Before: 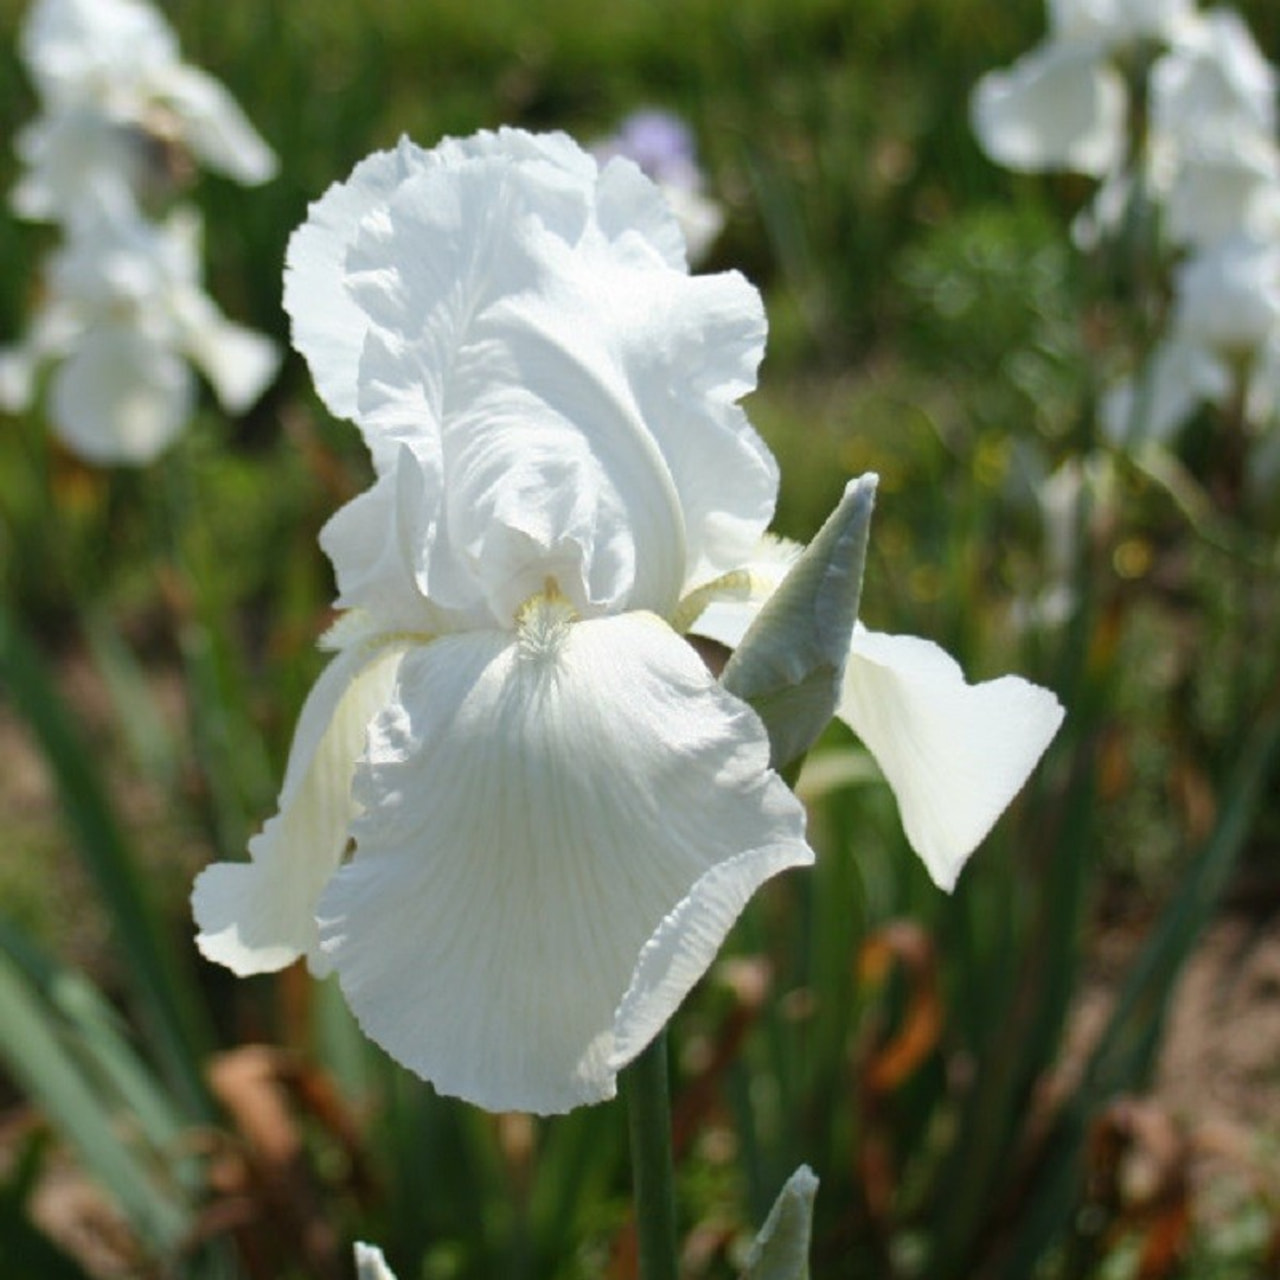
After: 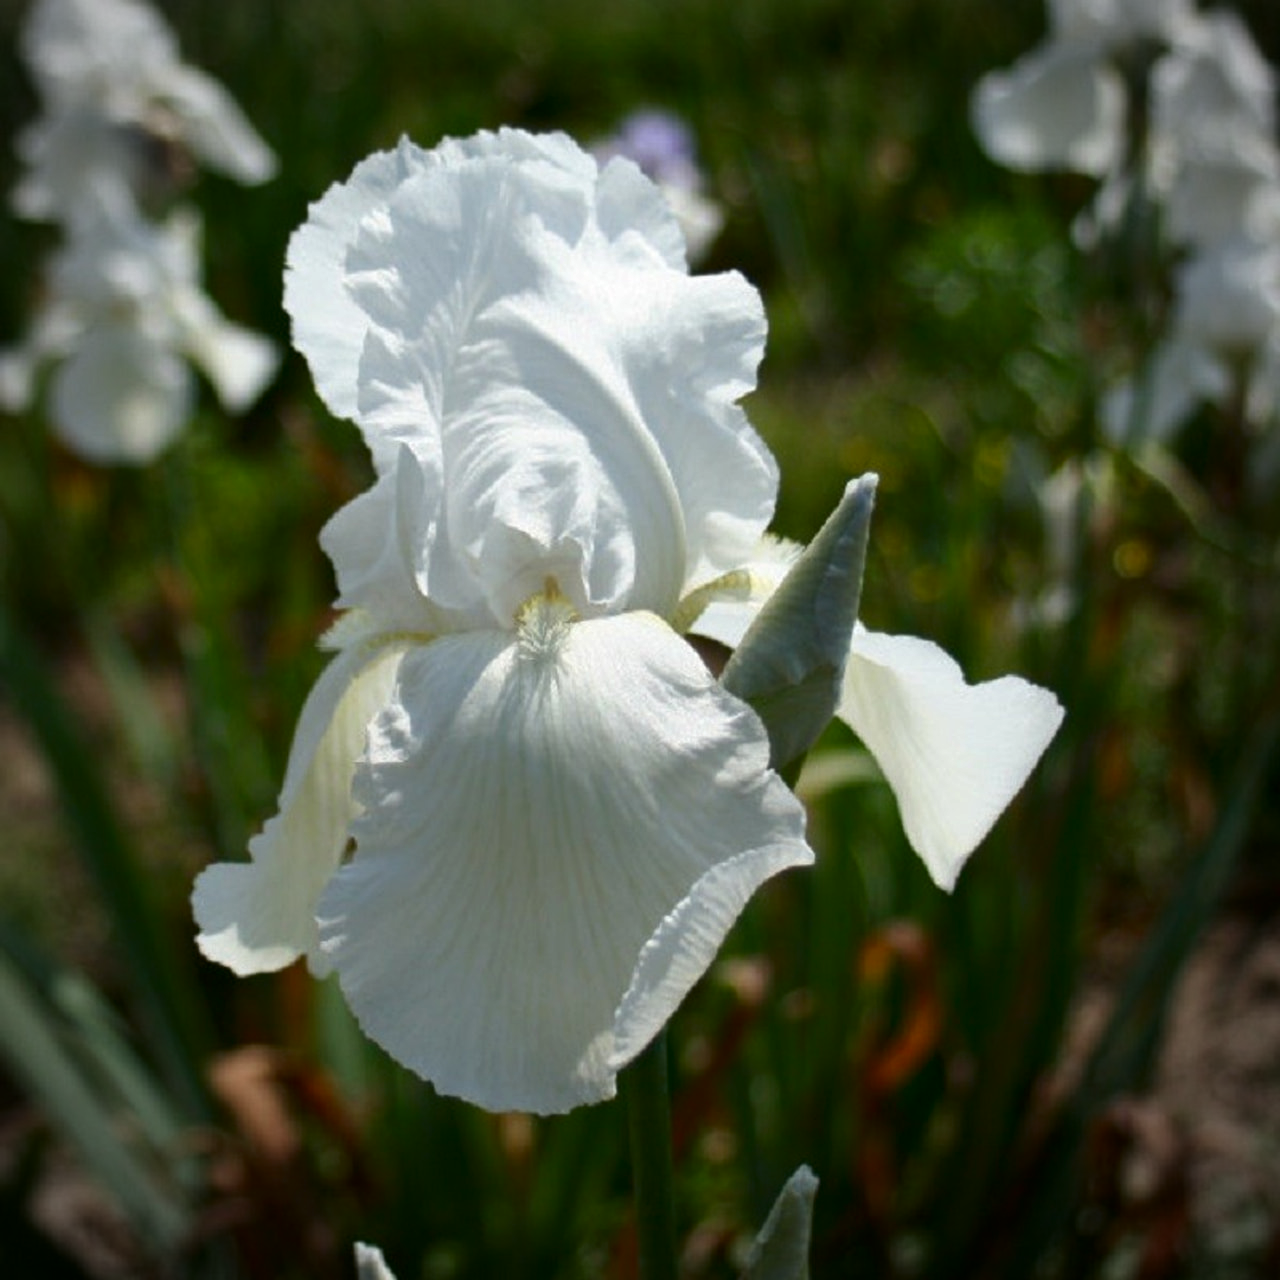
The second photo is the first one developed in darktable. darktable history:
vignetting: on, module defaults
contrast brightness saturation: brightness -0.2, saturation 0.08
